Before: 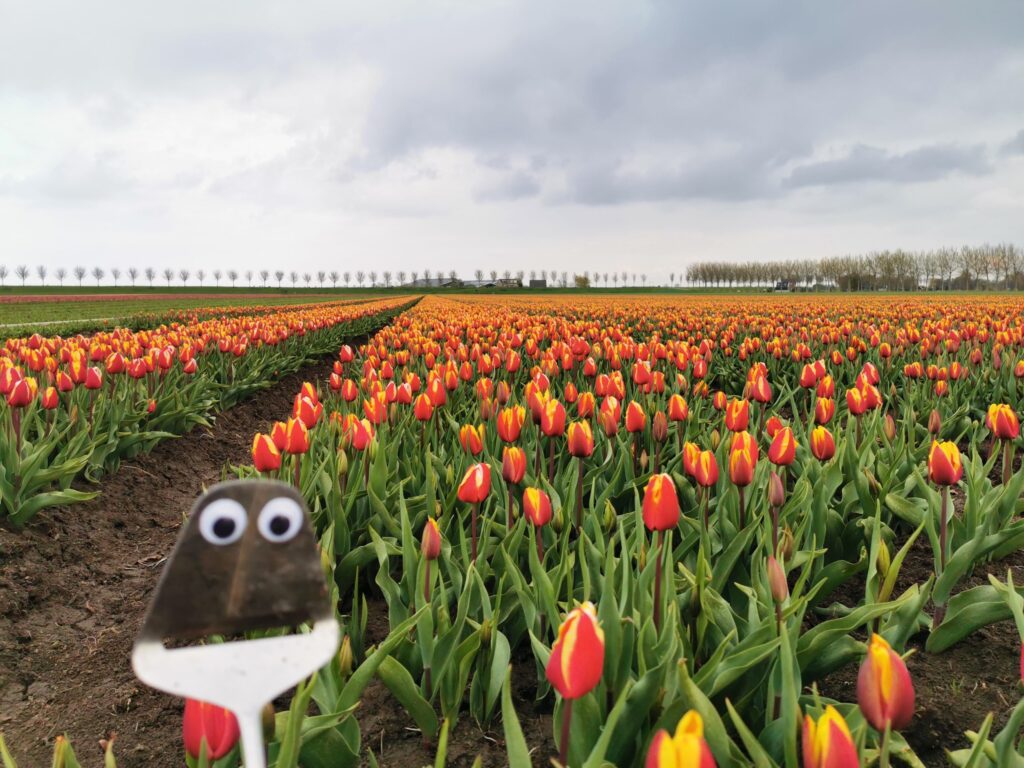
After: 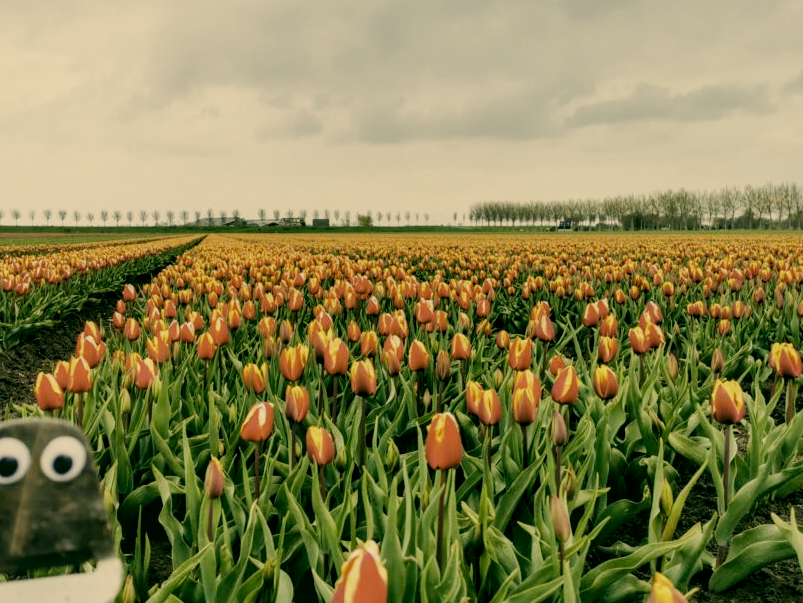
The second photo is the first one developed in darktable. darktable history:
color correction: highlights a* 5.27, highlights b* 24.23, shadows a* -15.87, shadows b* 3.77
contrast brightness saturation: contrast 0.095, saturation -0.292
local contrast: on, module defaults
filmic rgb: black relative exposure -7.65 EV, white relative exposure 4.56 EV, hardness 3.61, add noise in highlights 0, preserve chrominance no, color science v3 (2019), use custom middle-gray values true, contrast in highlights soft
levels: levels [0.016, 0.5, 0.996]
crop and rotate: left 21.236%, top 7.997%, right 0.321%, bottom 13.438%
